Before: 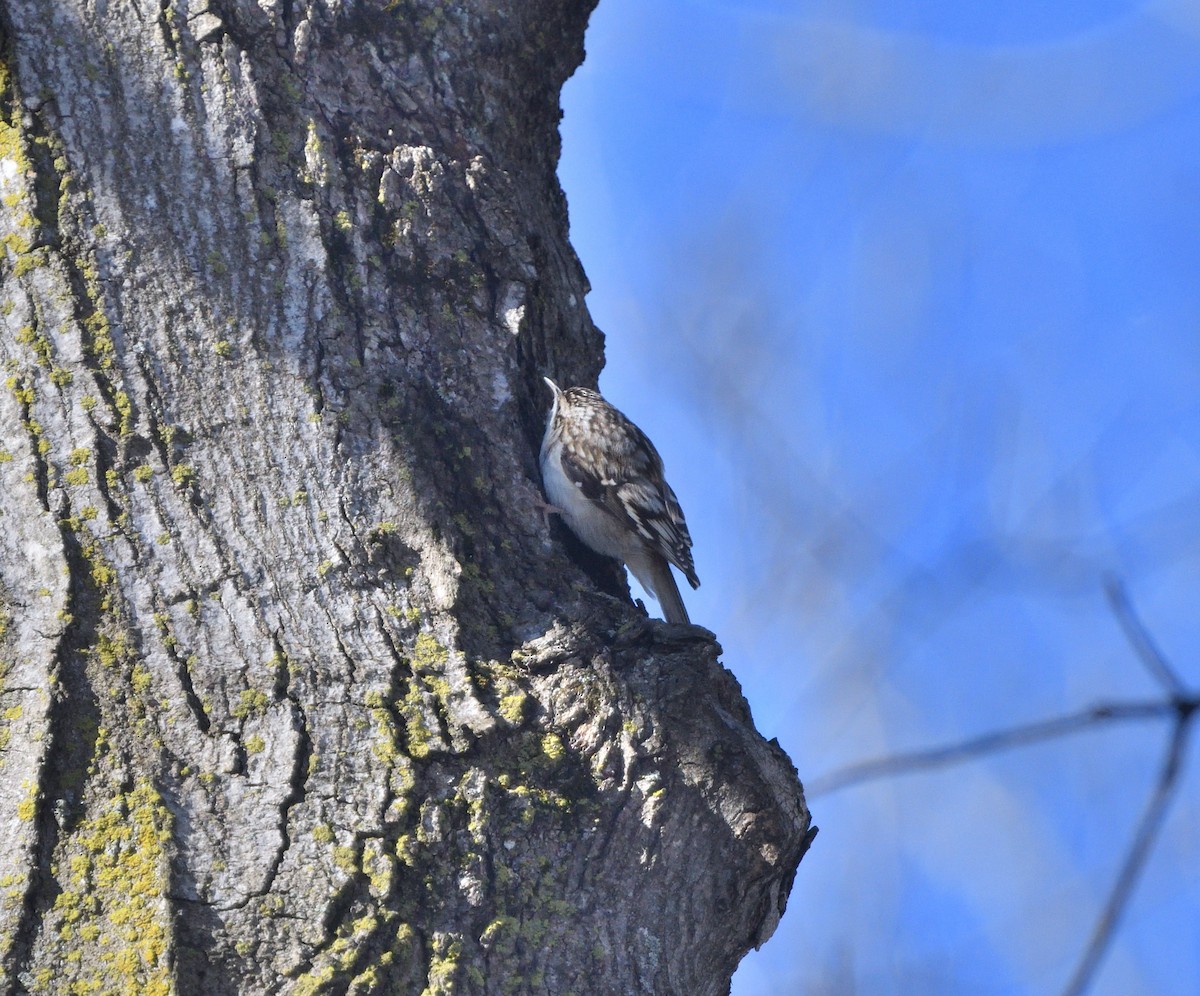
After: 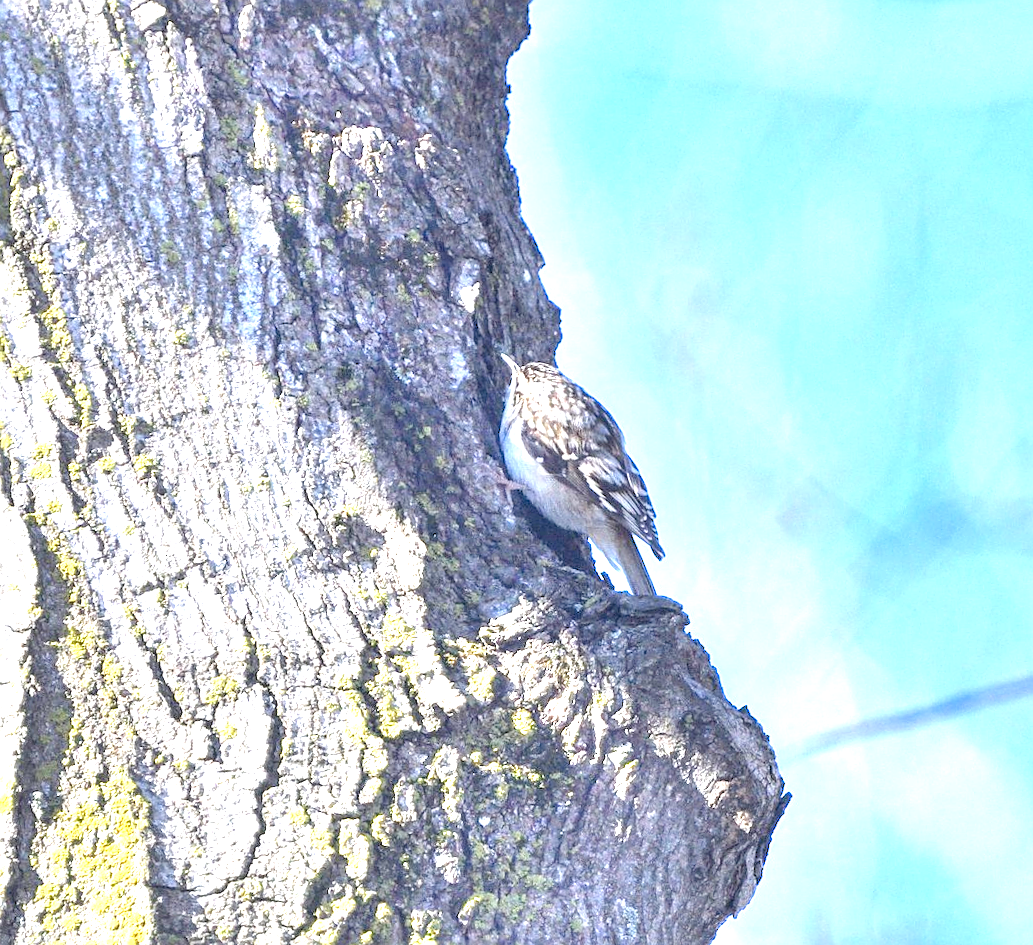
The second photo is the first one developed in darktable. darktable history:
levels: levels [0.036, 0.364, 0.827]
local contrast: on, module defaults
rotate and perspective: rotation -2.12°, lens shift (vertical) 0.009, lens shift (horizontal) -0.008, automatic cropping original format, crop left 0.036, crop right 0.964, crop top 0.05, crop bottom 0.959
exposure: exposure 1.2 EV, compensate highlight preservation false
contrast equalizer: octaves 7, y [[0.6 ×6], [0.55 ×6], [0 ×6], [0 ×6], [0 ×6]], mix 0.15
sharpen: on, module defaults
crop and rotate: left 1.088%, right 8.807%
base curve: curves: ch0 [(0, 0) (0.74, 0.67) (1, 1)]
